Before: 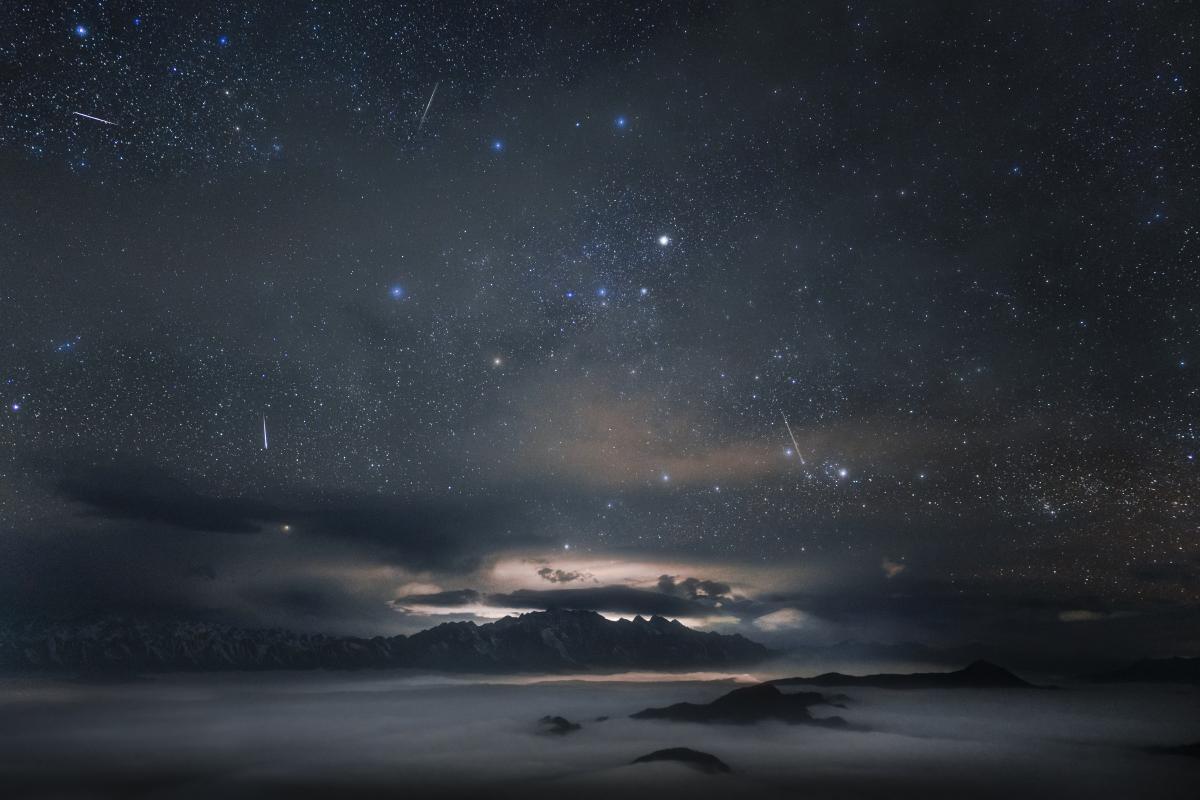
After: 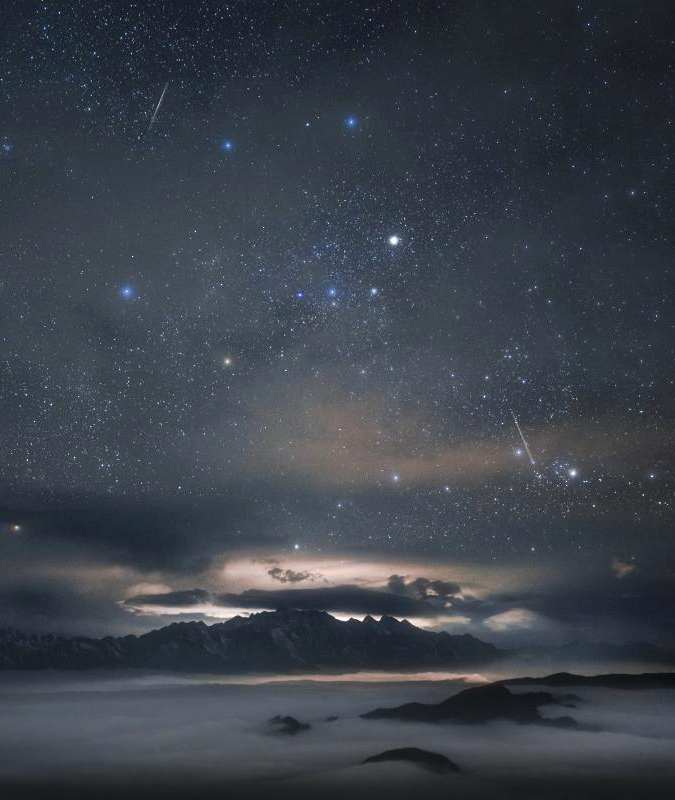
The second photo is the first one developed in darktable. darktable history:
crop and rotate: left 22.516%, right 21.234%
exposure: exposure 0.236 EV, compensate highlight preservation false
